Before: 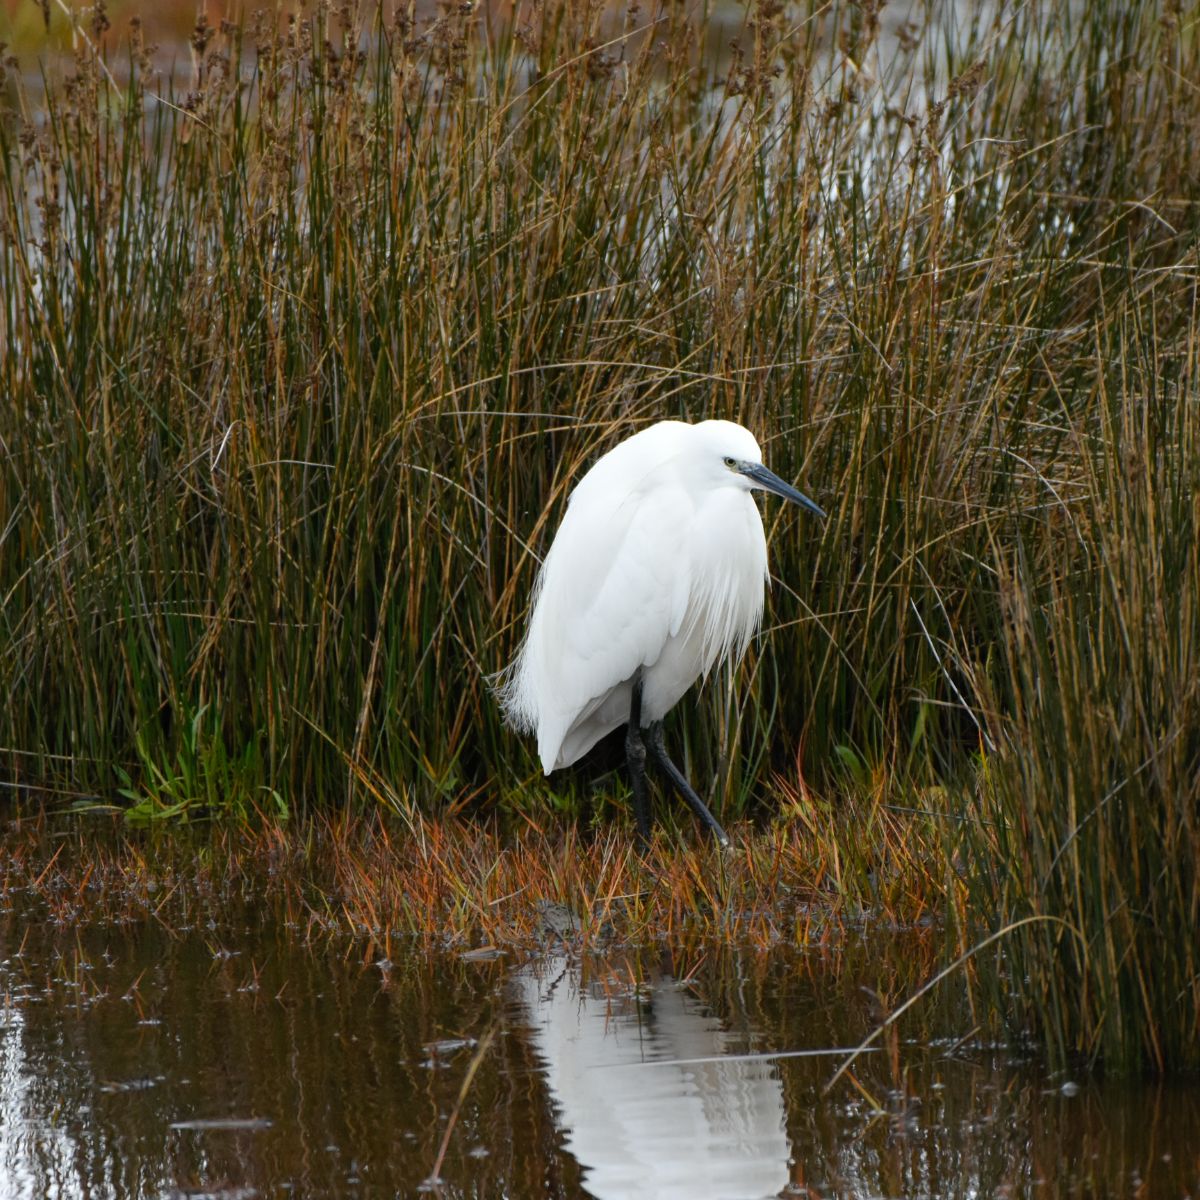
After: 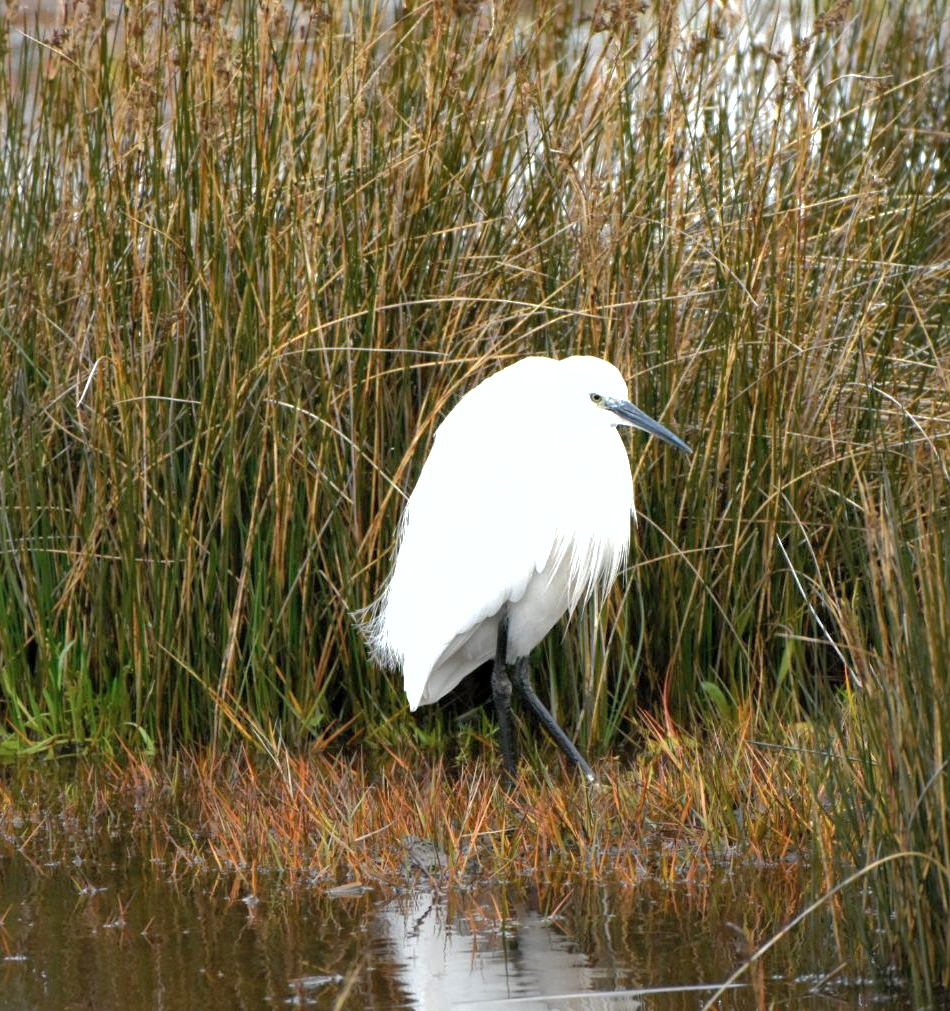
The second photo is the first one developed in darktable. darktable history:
shadows and highlights: on, module defaults
exposure: black level correction 0.001, exposure 1.3 EV, compensate highlight preservation false
crop: left 11.225%, top 5.381%, right 9.565%, bottom 10.314%
graduated density: rotation -180°, offset 27.42
contrast brightness saturation: saturation -0.17
